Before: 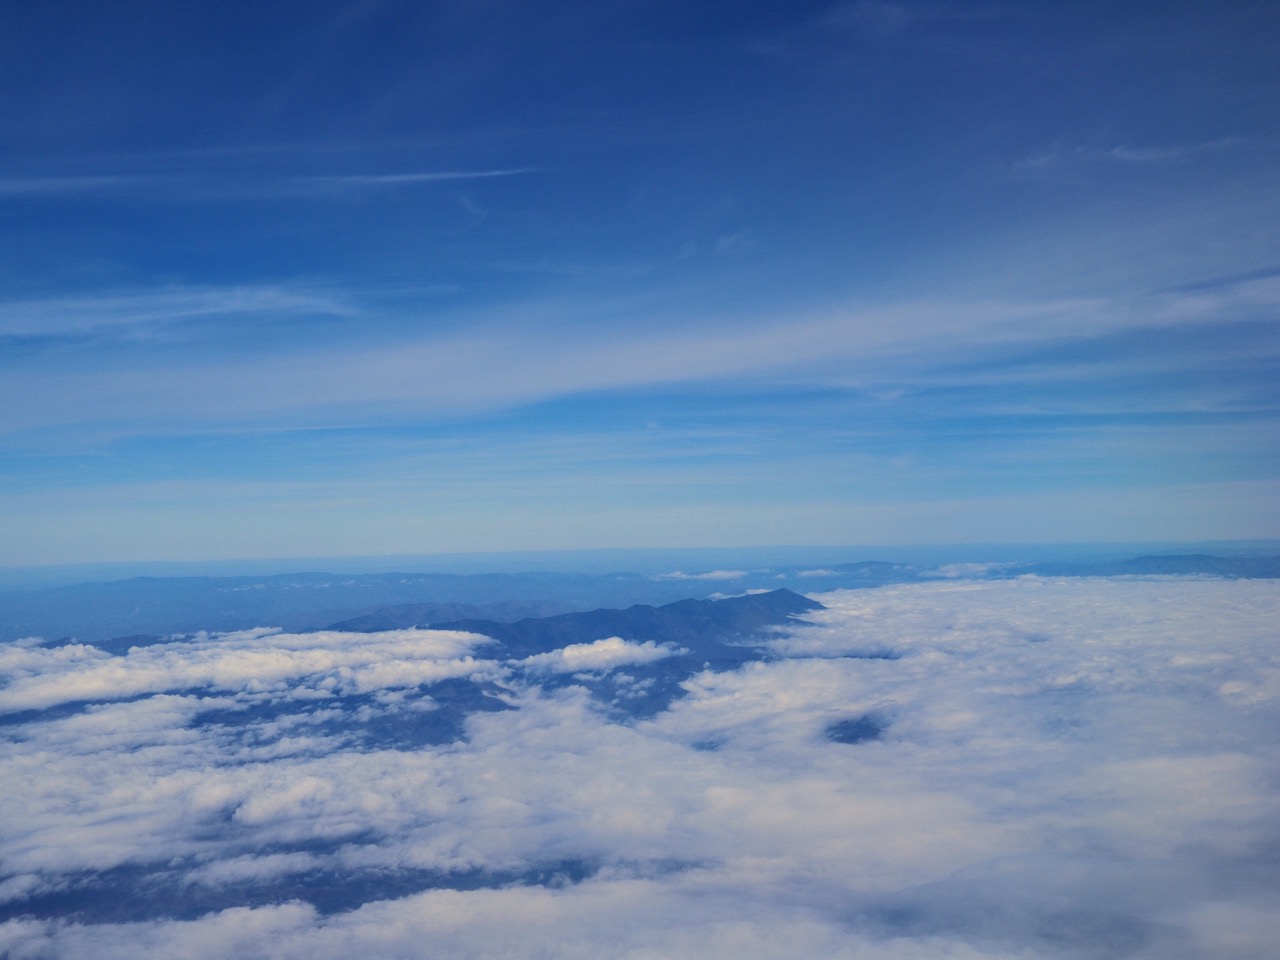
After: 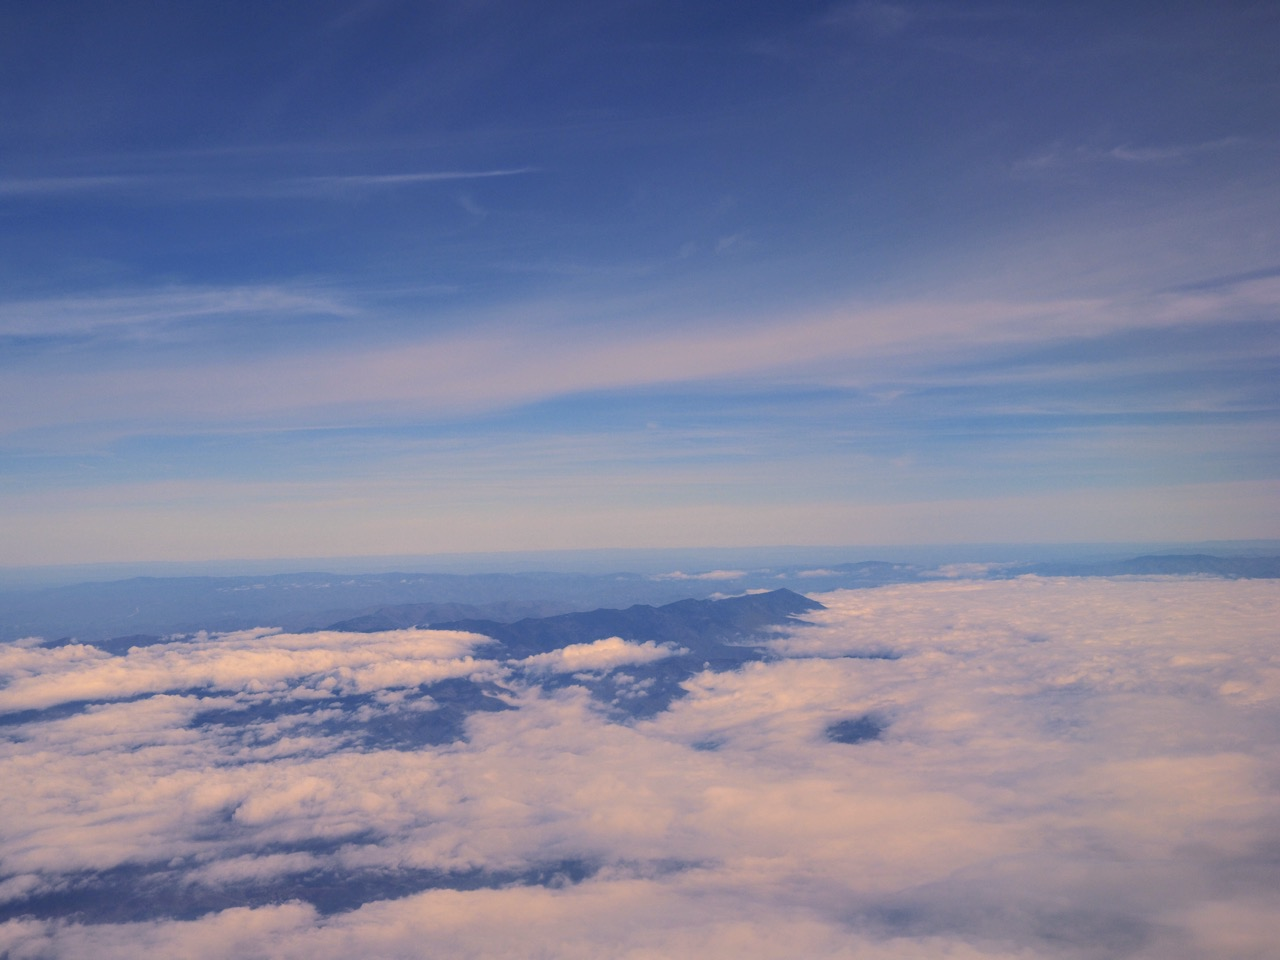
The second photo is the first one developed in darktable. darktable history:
tone equalizer: on, module defaults
color balance rgb: shadows lift › luminance -5%, shadows lift › chroma 1.1%, shadows lift › hue 219°, power › luminance 10%, power › chroma 2.83%, power › hue 60°, highlights gain › chroma 4.52%, highlights gain › hue 33.33°, saturation formula JzAzBz (2021)
